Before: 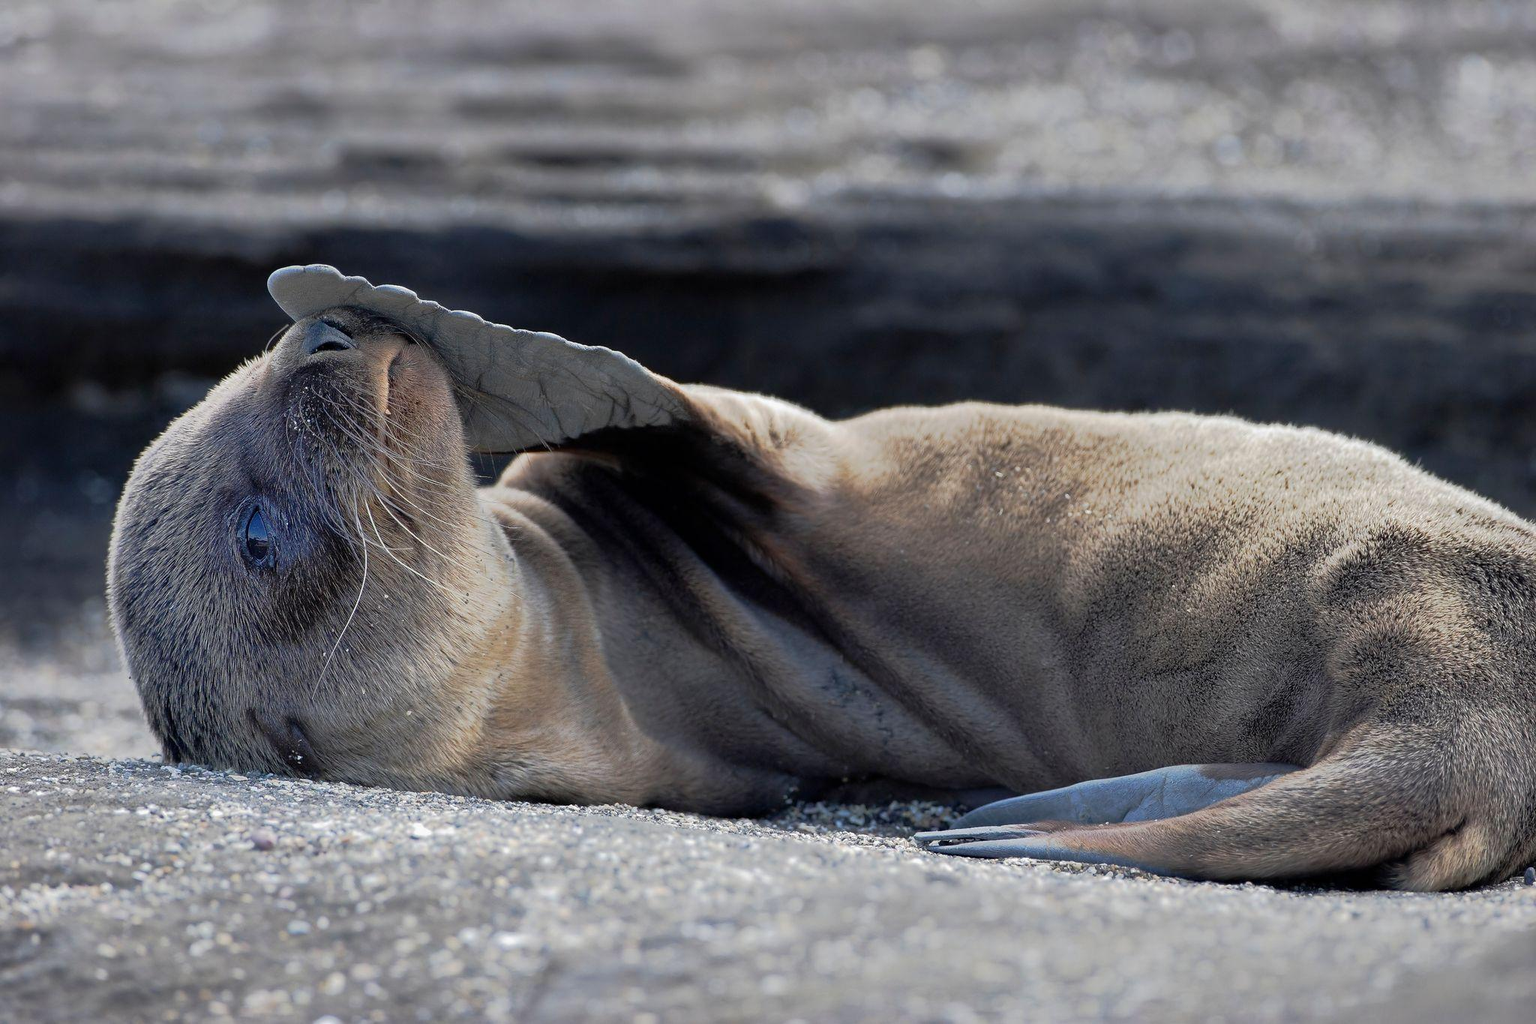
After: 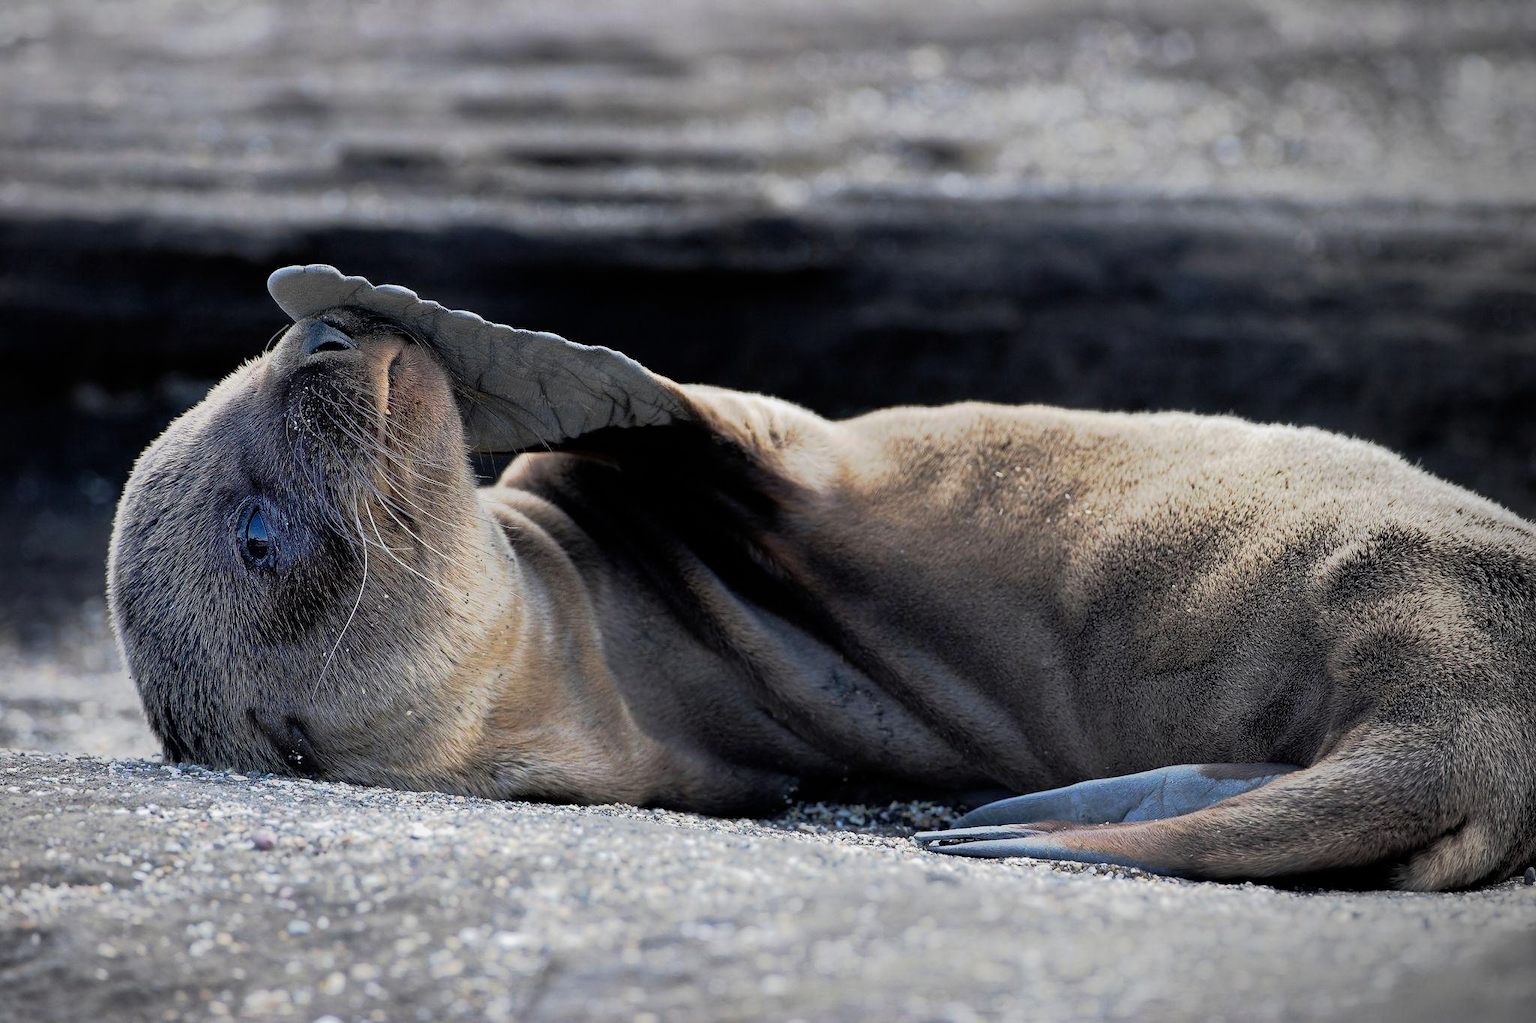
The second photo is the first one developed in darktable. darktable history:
filmic rgb: black relative exposure -8.07 EV, white relative exposure 3 EV, hardness 5.35, contrast 1.25
vignetting: center (-0.15, 0.013)
color balance: output saturation 110%
